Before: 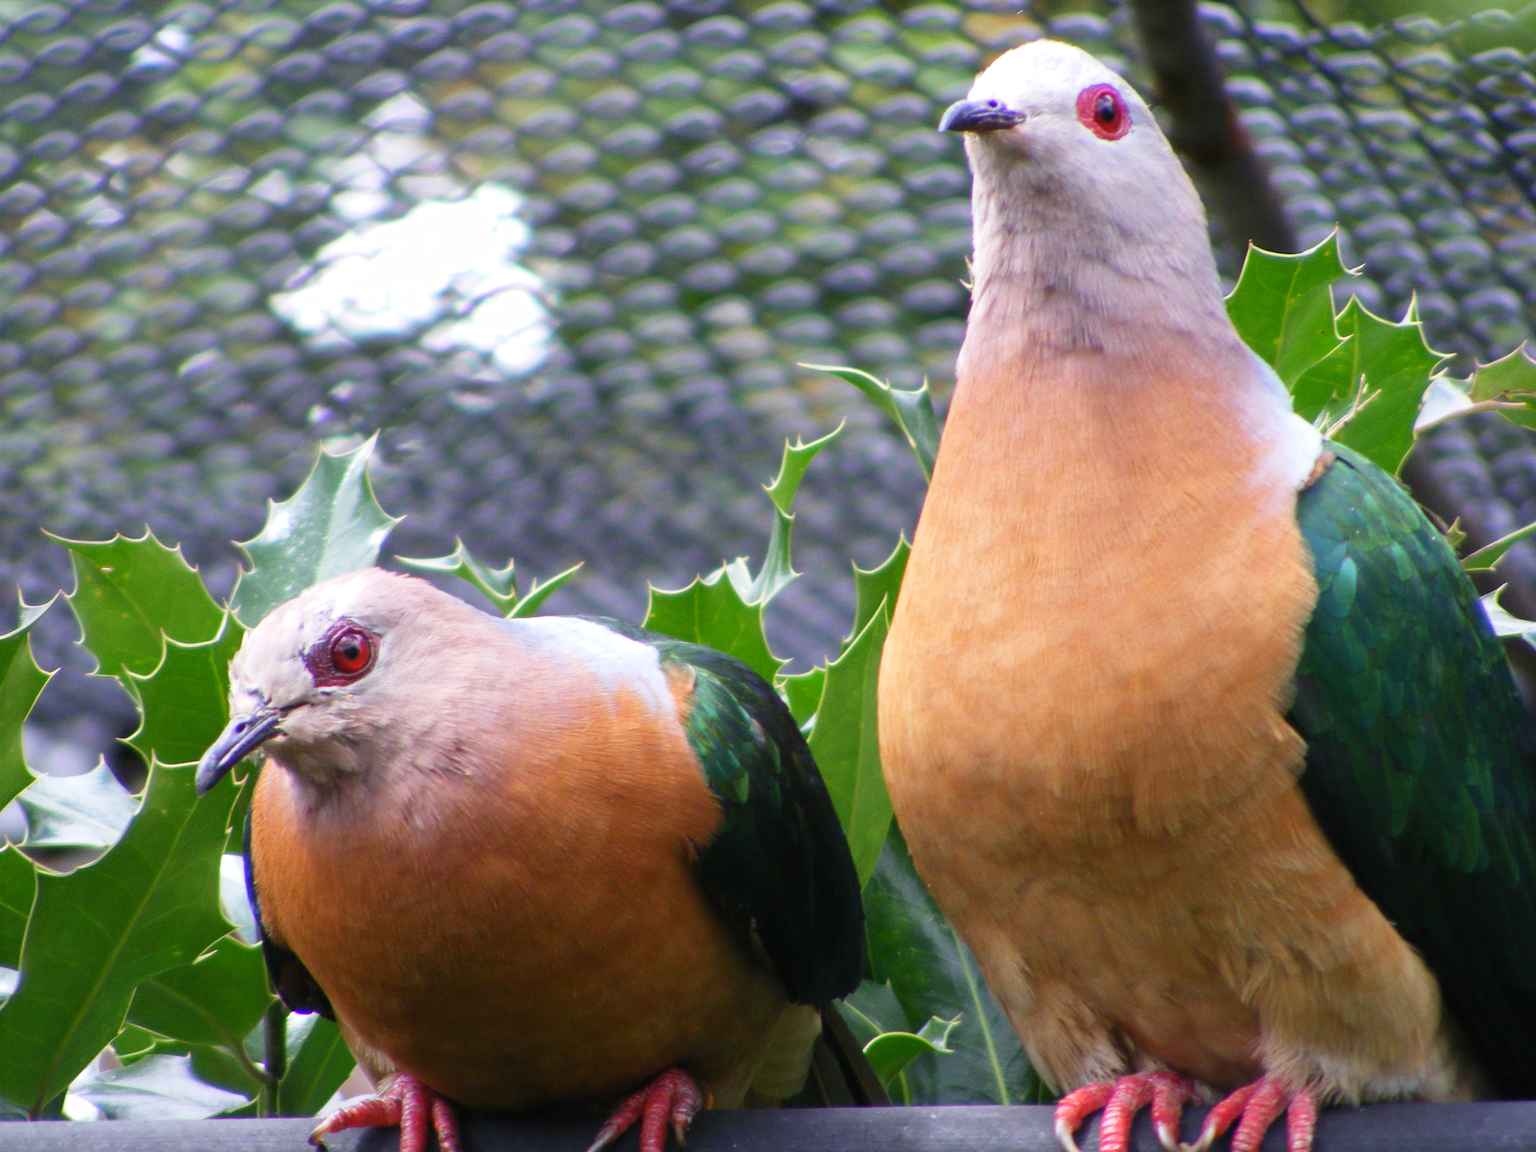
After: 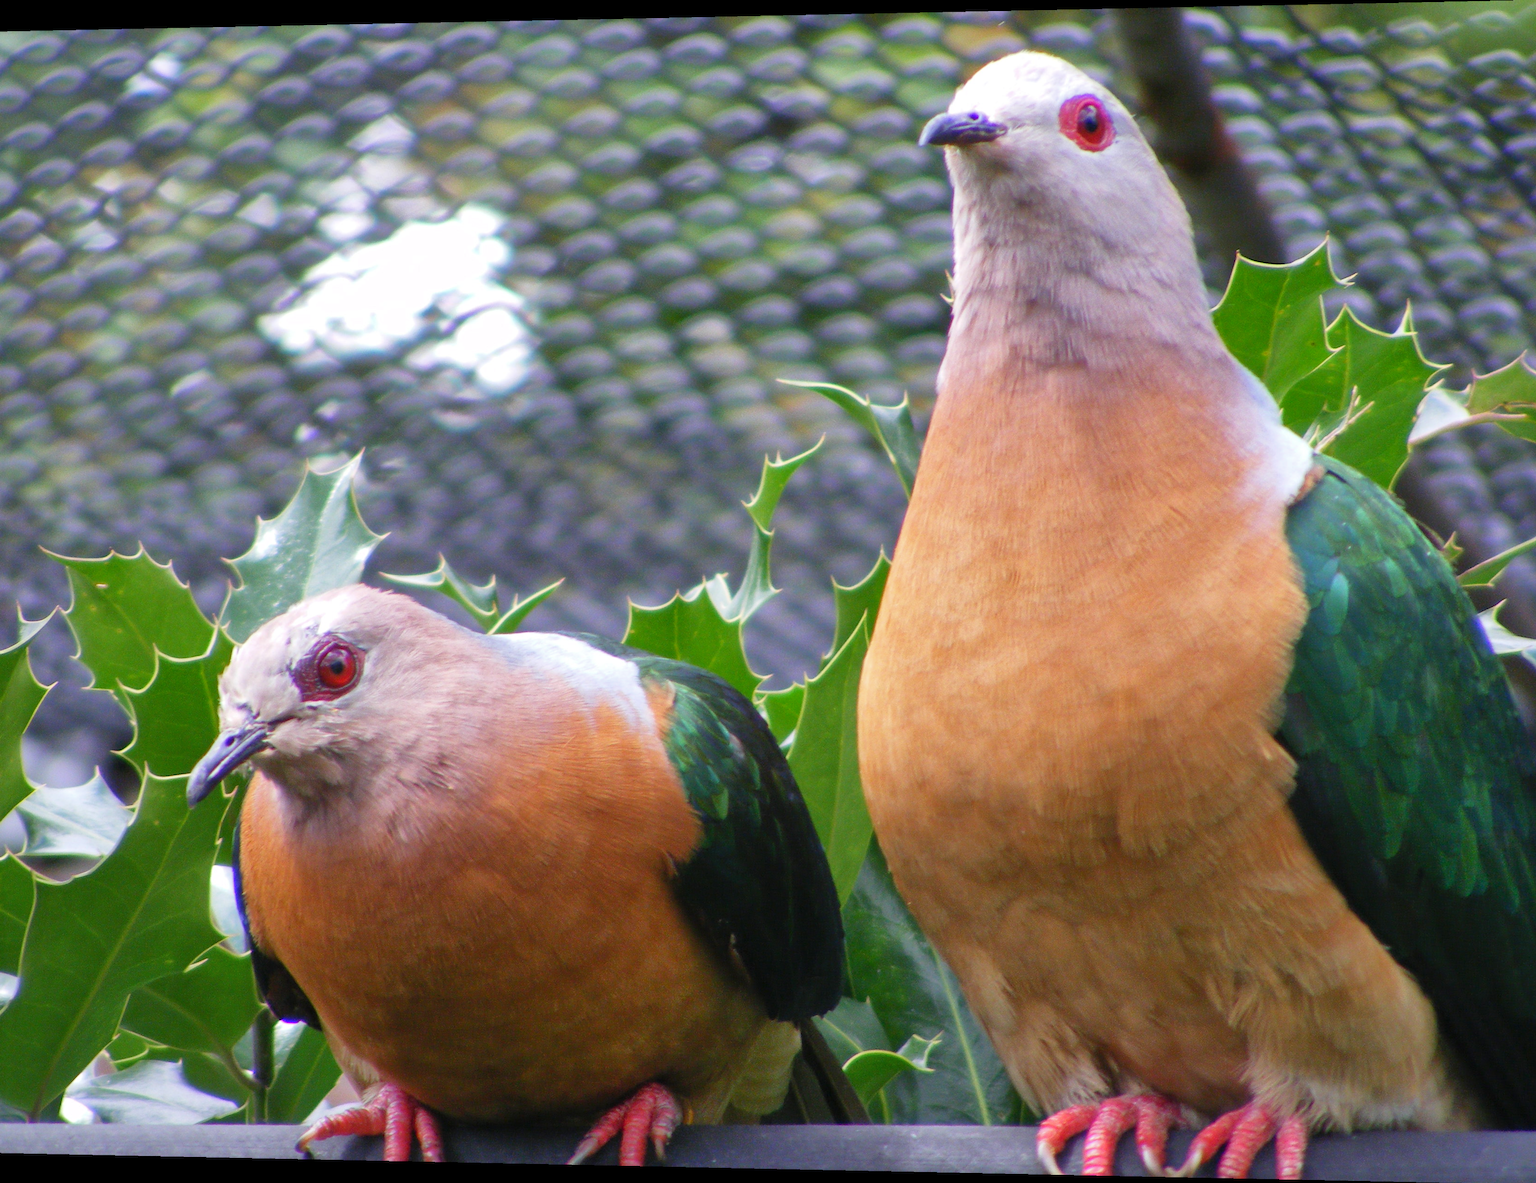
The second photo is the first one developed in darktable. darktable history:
rotate and perspective: lens shift (horizontal) -0.055, automatic cropping off
exposure: compensate highlight preservation false
shadows and highlights: on, module defaults
